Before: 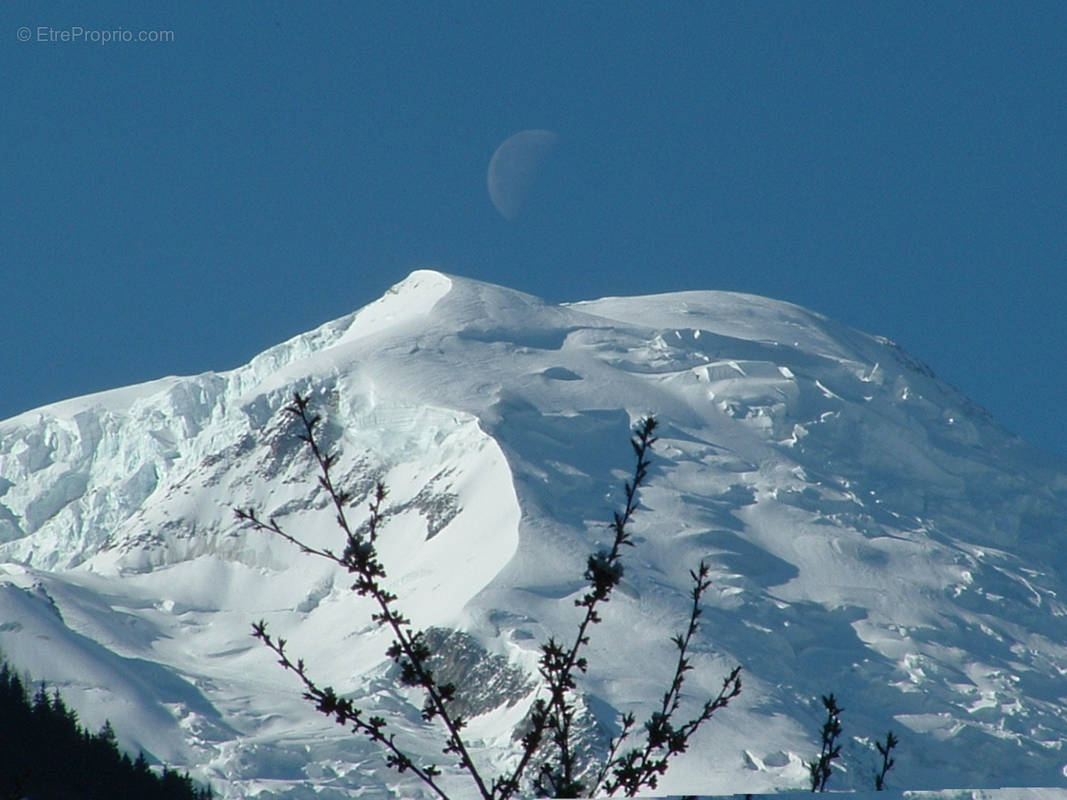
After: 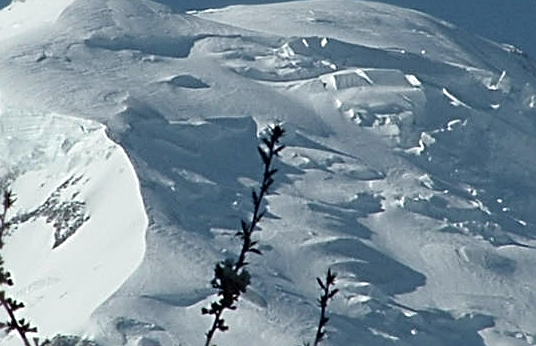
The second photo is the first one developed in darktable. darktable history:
crop: left 35.03%, top 36.625%, right 14.663%, bottom 20.057%
sharpen: radius 3.025, amount 0.757
velvia: on, module defaults
contrast brightness saturation: contrast 0.1, saturation -0.36
